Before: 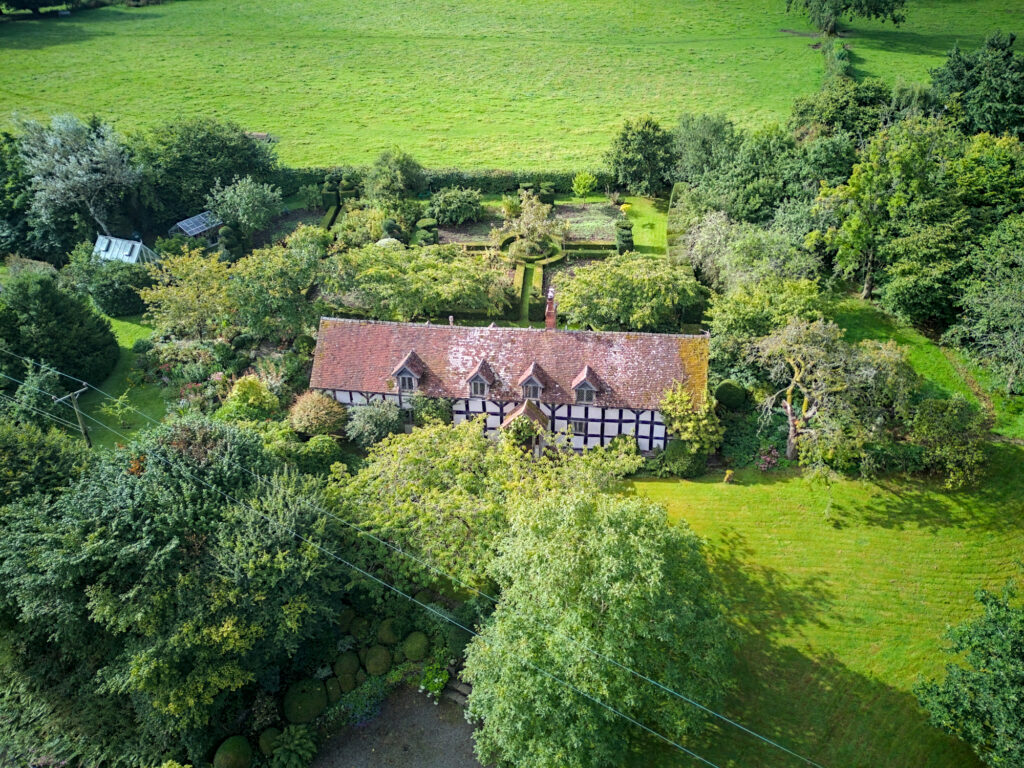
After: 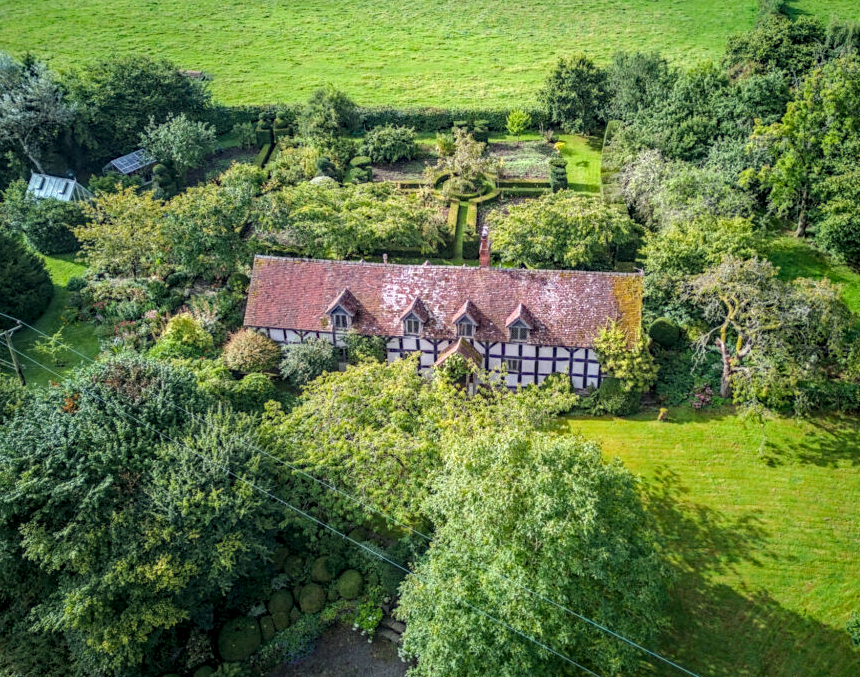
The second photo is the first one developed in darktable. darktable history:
crop: left 6.446%, top 8.188%, right 9.538%, bottom 3.548%
haze removal: compatibility mode true, adaptive false
local contrast: highlights 0%, shadows 0%, detail 133%
